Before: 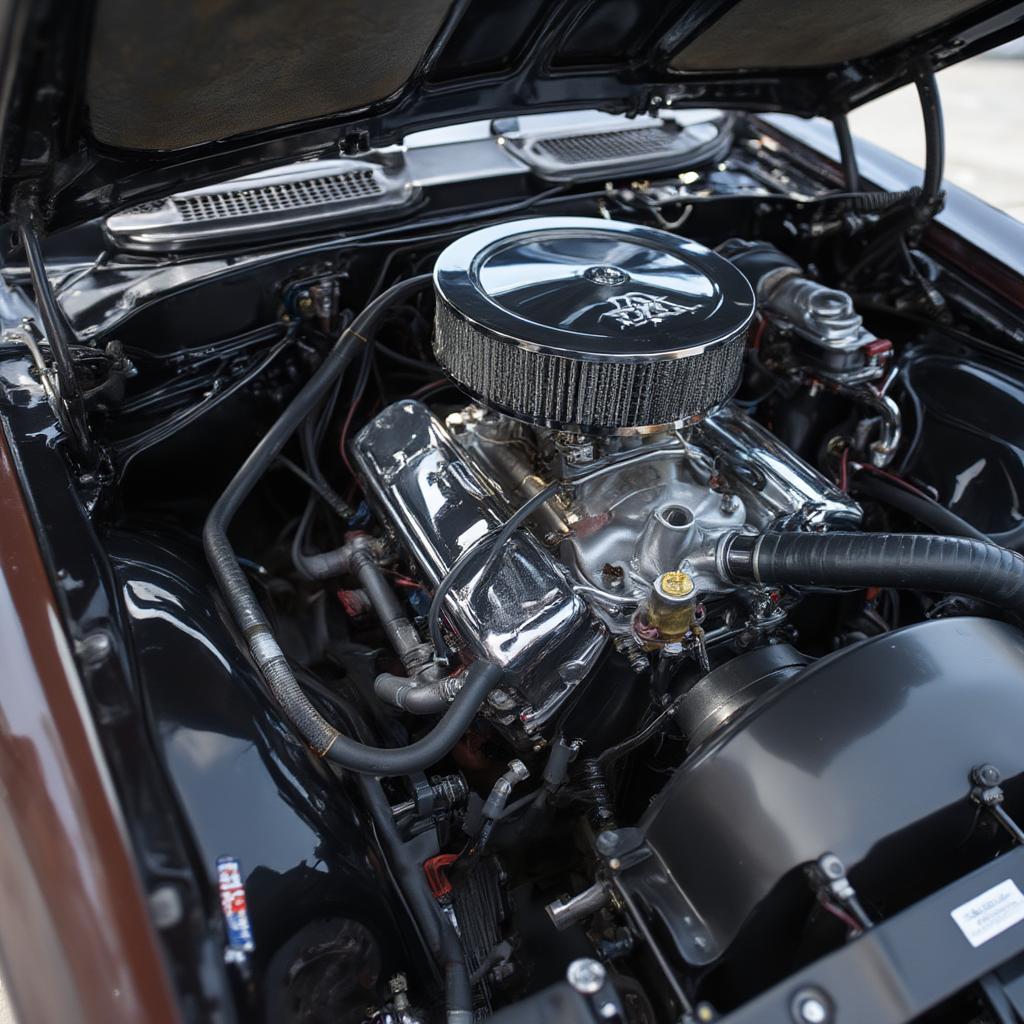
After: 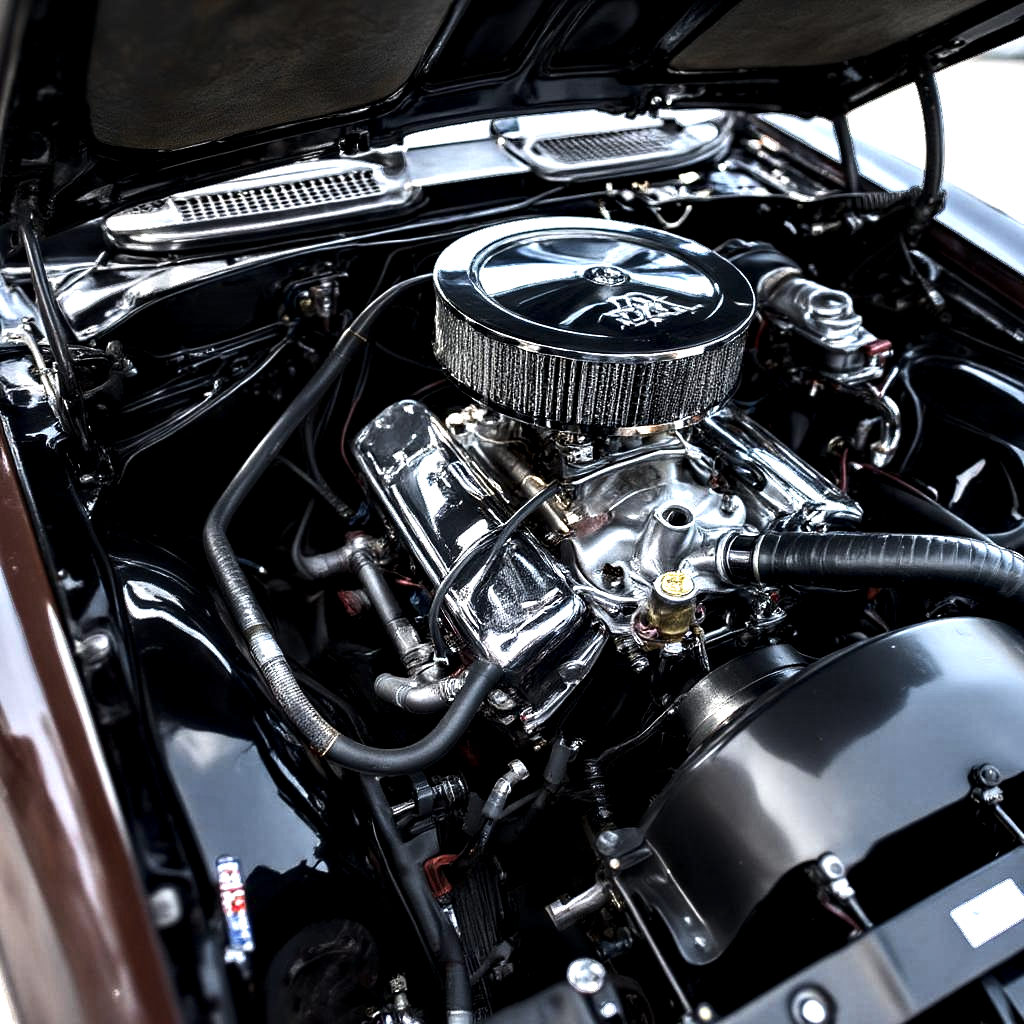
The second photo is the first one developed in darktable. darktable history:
contrast equalizer: octaves 7, y [[0.601, 0.6, 0.598, 0.598, 0.6, 0.601], [0.5 ×6], [0.5 ×6], [0 ×6], [0 ×6]]
tone equalizer: -8 EV -1.12 EV, -7 EV -0.989 EV, -6 EV -0.861 EV, -5 EV -0.558 EV, -3 EV 0.584 EV, -2 EV 0.889 EV, -1 EV 1.01 EV, +0 EV 1.08 EV, edges refinement/feathering 500, mask exposure compensation -1.57 EV, preserve details no
